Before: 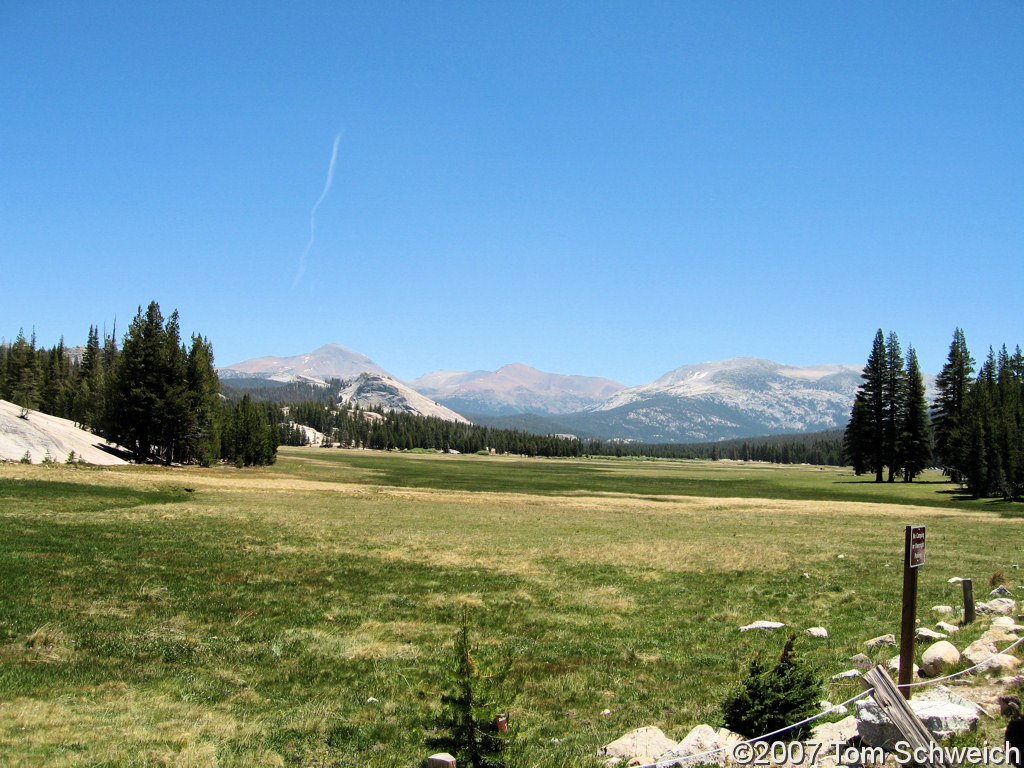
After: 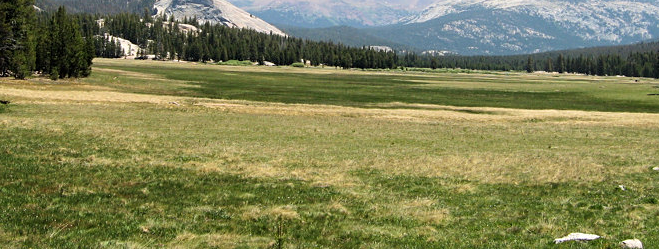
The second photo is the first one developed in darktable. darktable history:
crop: left 18.12%, top 50.65%, right 17.435%, bottom 16.901%
tone equalizer: edges refinement/feathering 500, mask exposure compensation -1.57 EV, preserve details no
sharpen: amount 0.202
